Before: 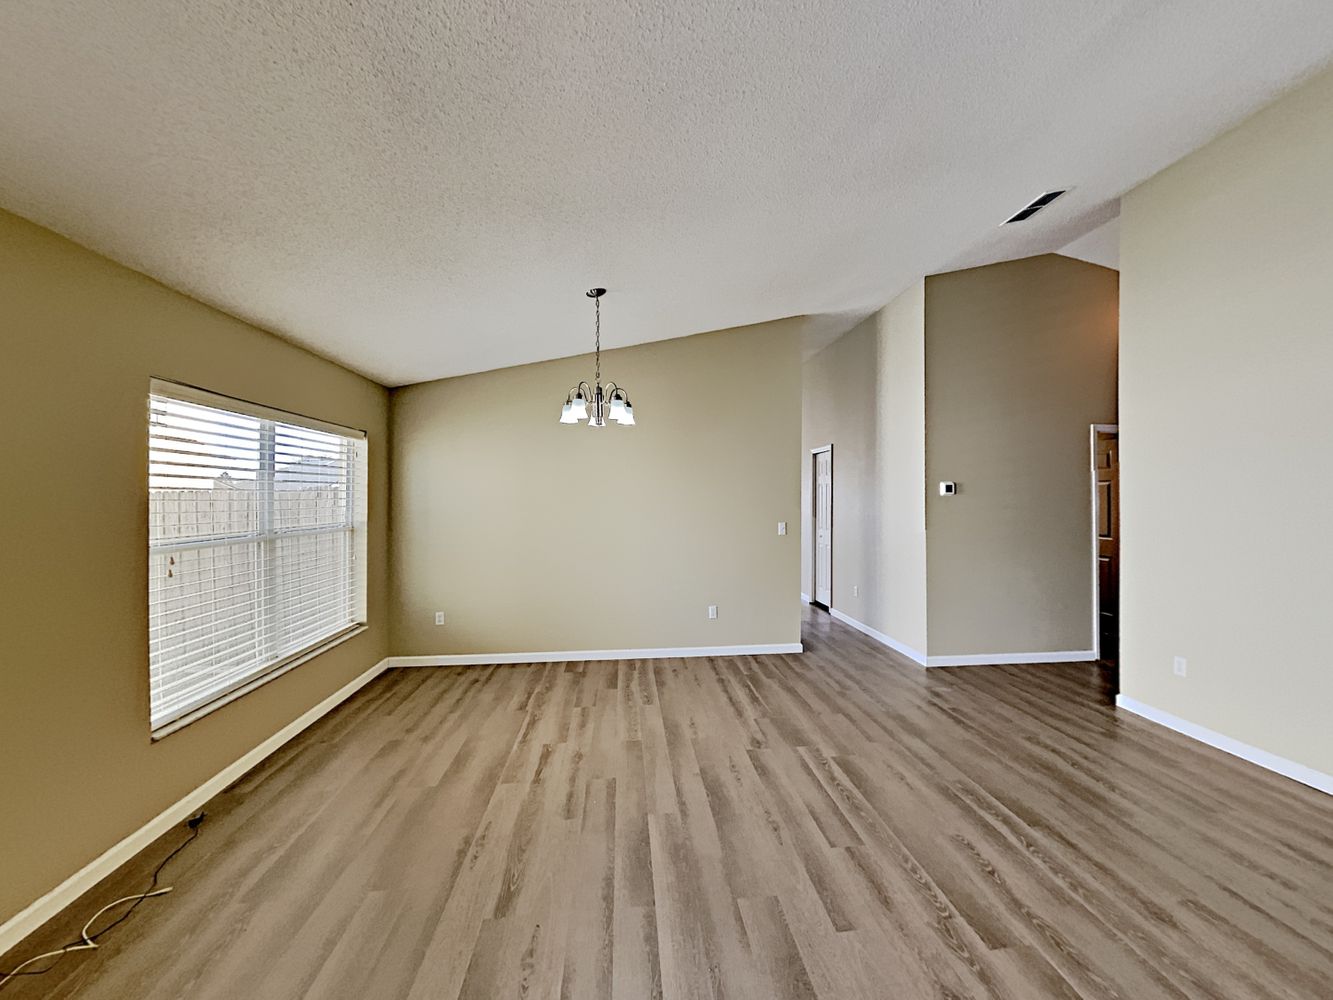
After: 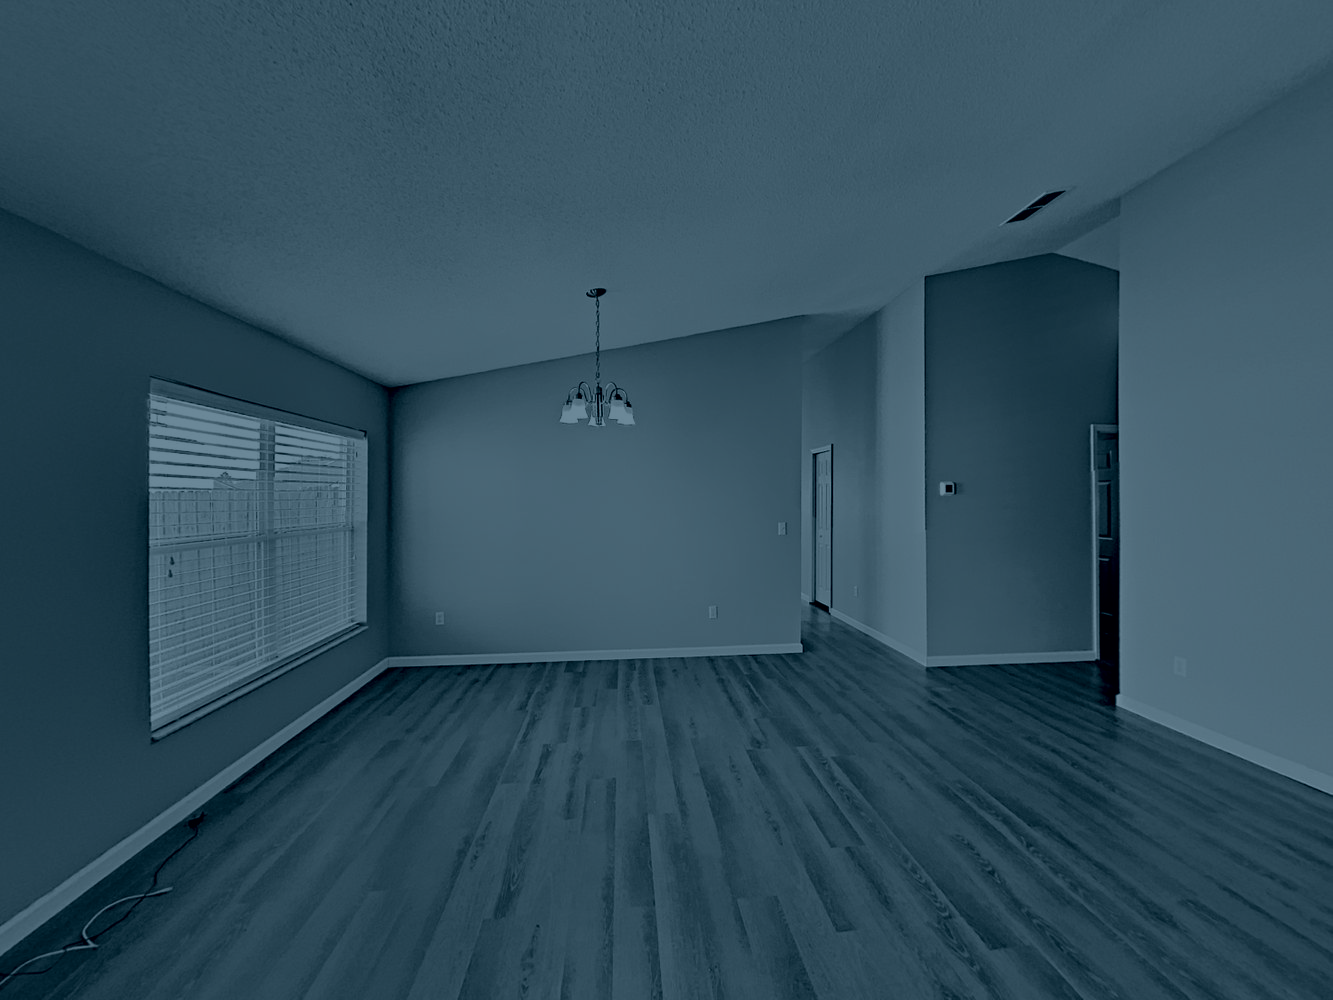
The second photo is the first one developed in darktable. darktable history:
white balance: red 1.004, blue 1.024
colorize: hue 194.4°, saturation 29%, source mix 61.75%, lightness 3.98%, version 1
color correction: highlights a* -2.73, highlights b* -2.09, shadows a* 2.41, shadows b* 2.73
color balance: mode lift, gamma, gain (sRGB)
